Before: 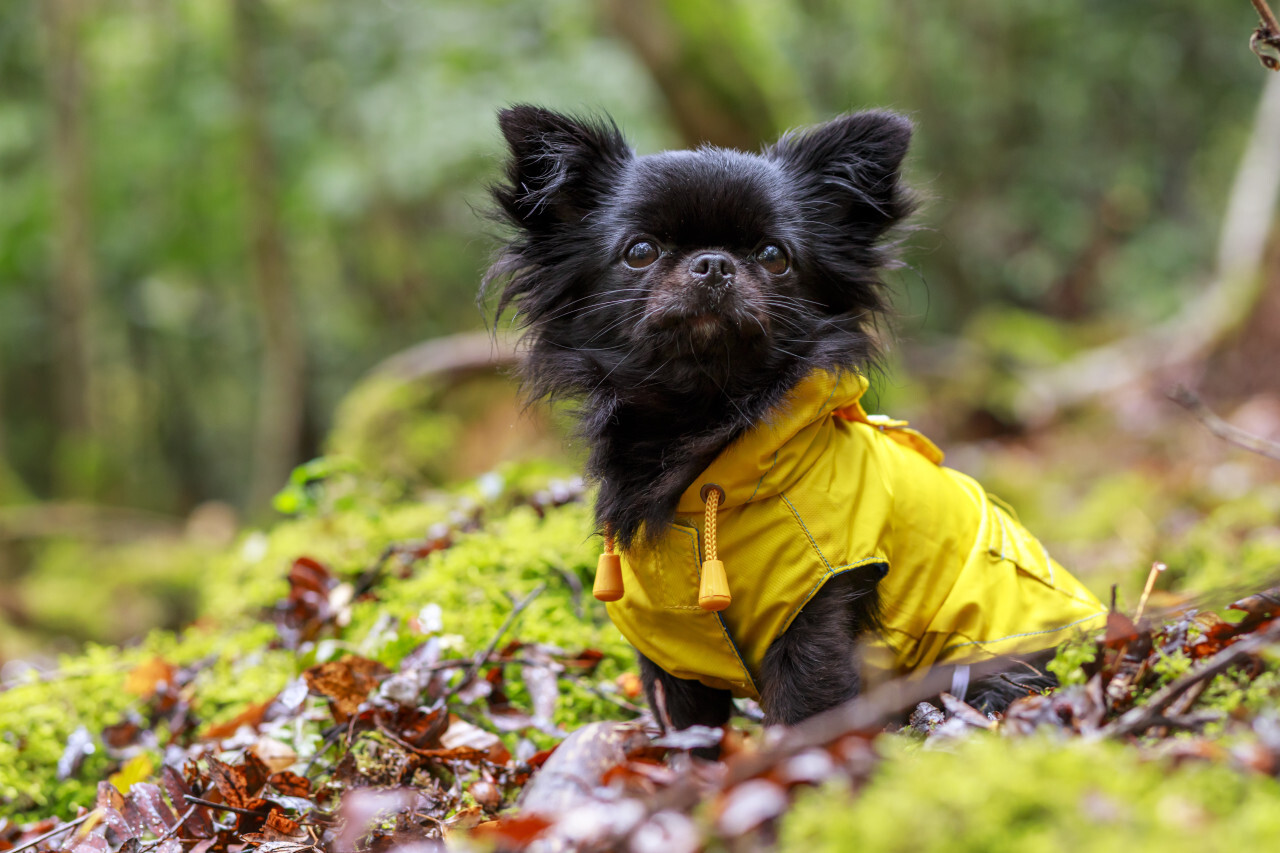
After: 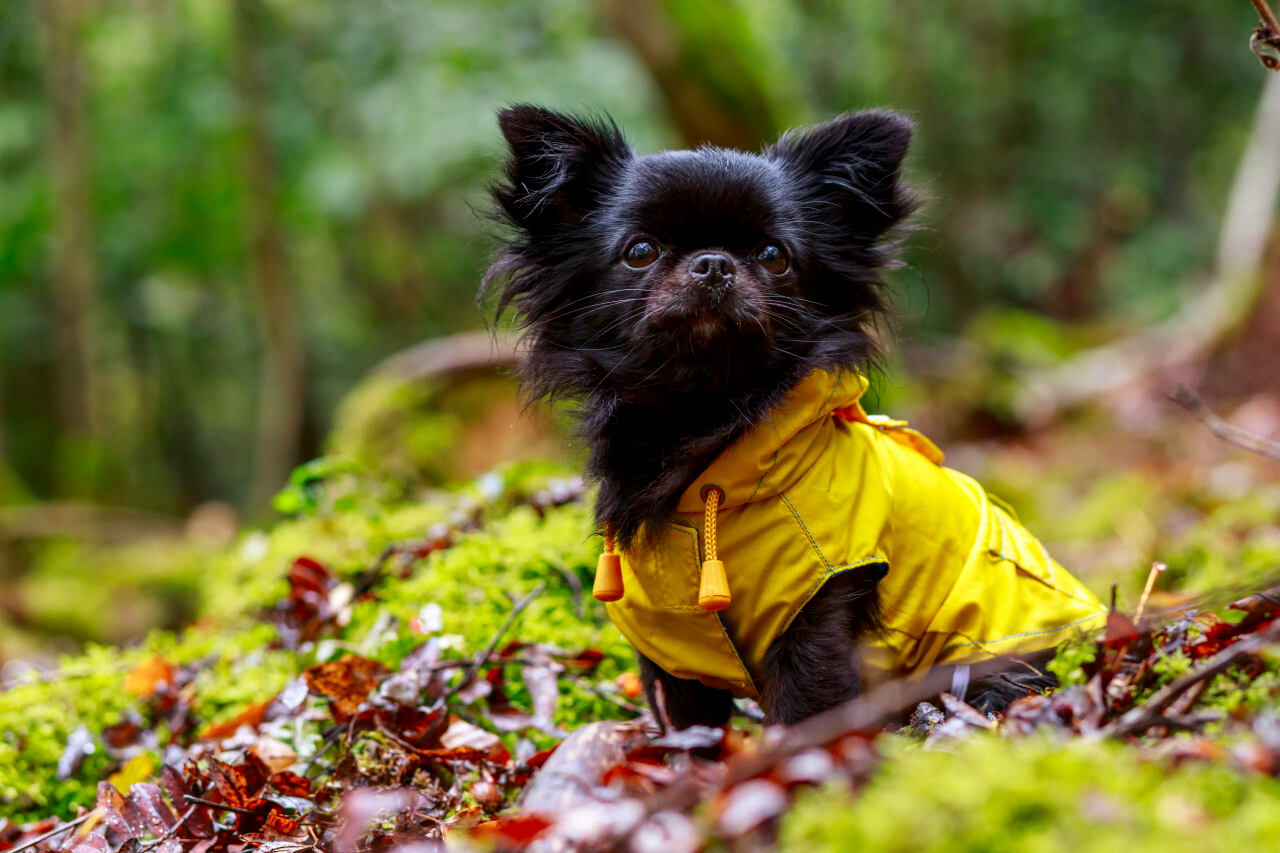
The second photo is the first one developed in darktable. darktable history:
contrast brightness saturation: contrast 0.07, brightness -0.127, saturation 0.061
